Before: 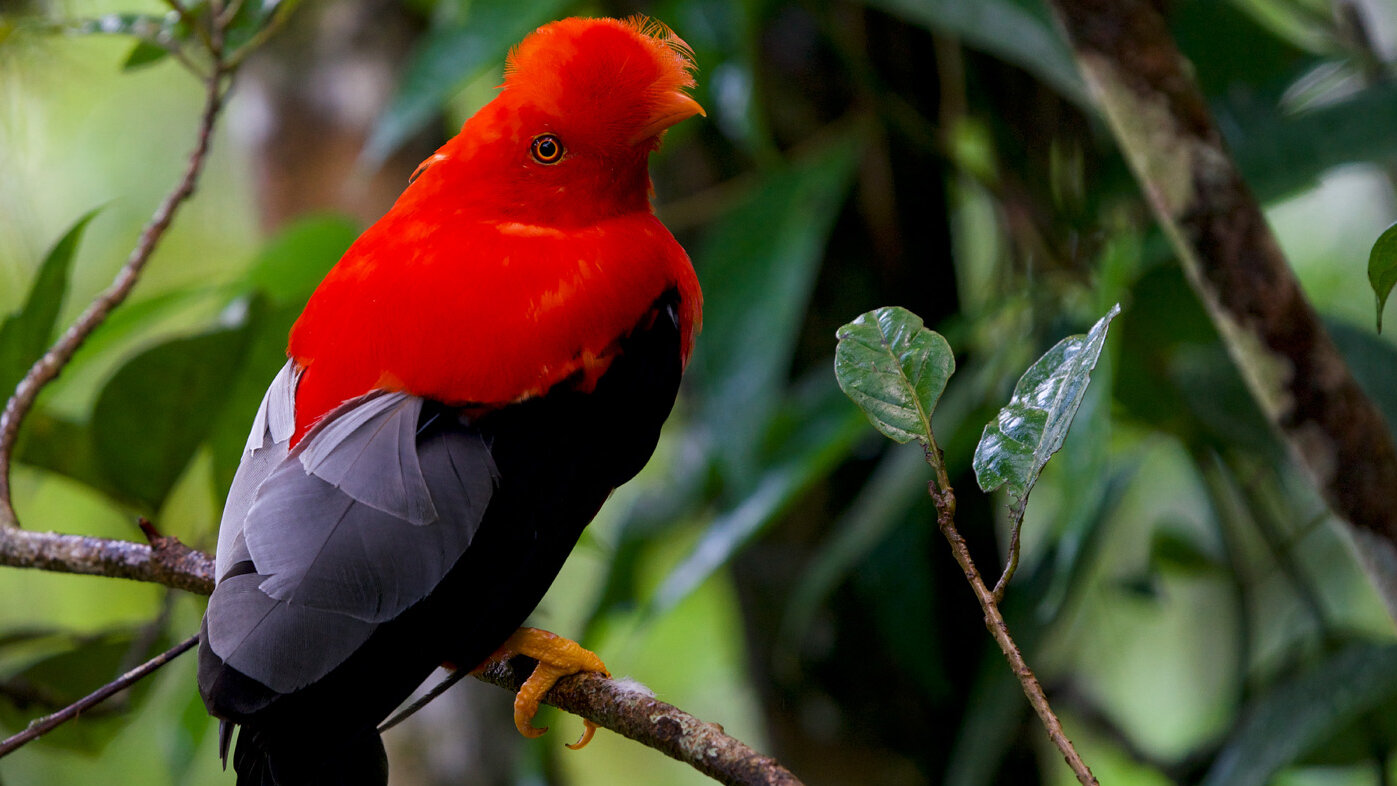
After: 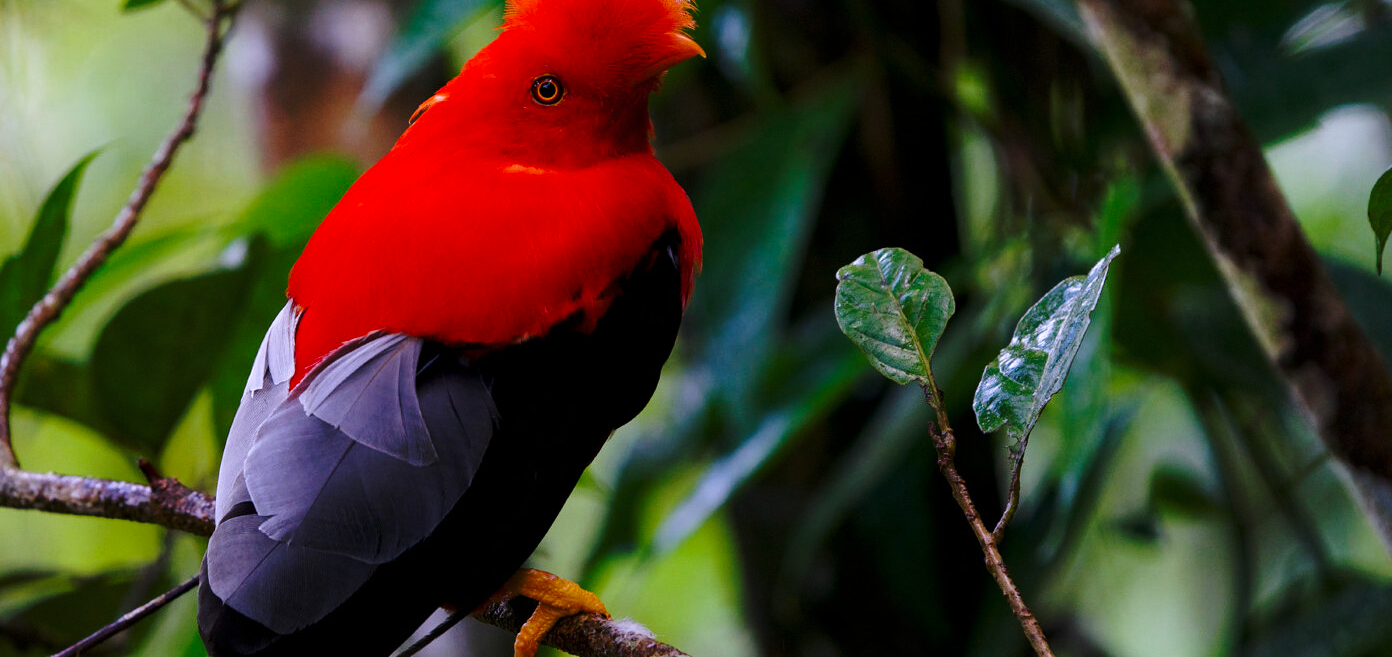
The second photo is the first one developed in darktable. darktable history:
base curve: curves: ch0 [(0, 0) (0.073, 0.04) (0.157, 0.139) (0.492, 0.492) (0.758, 0.758) (1, 1)], preserve colors none
white balance: red 1.004, blue 1.096
crop: top 7.625%, bottom 8.027%
